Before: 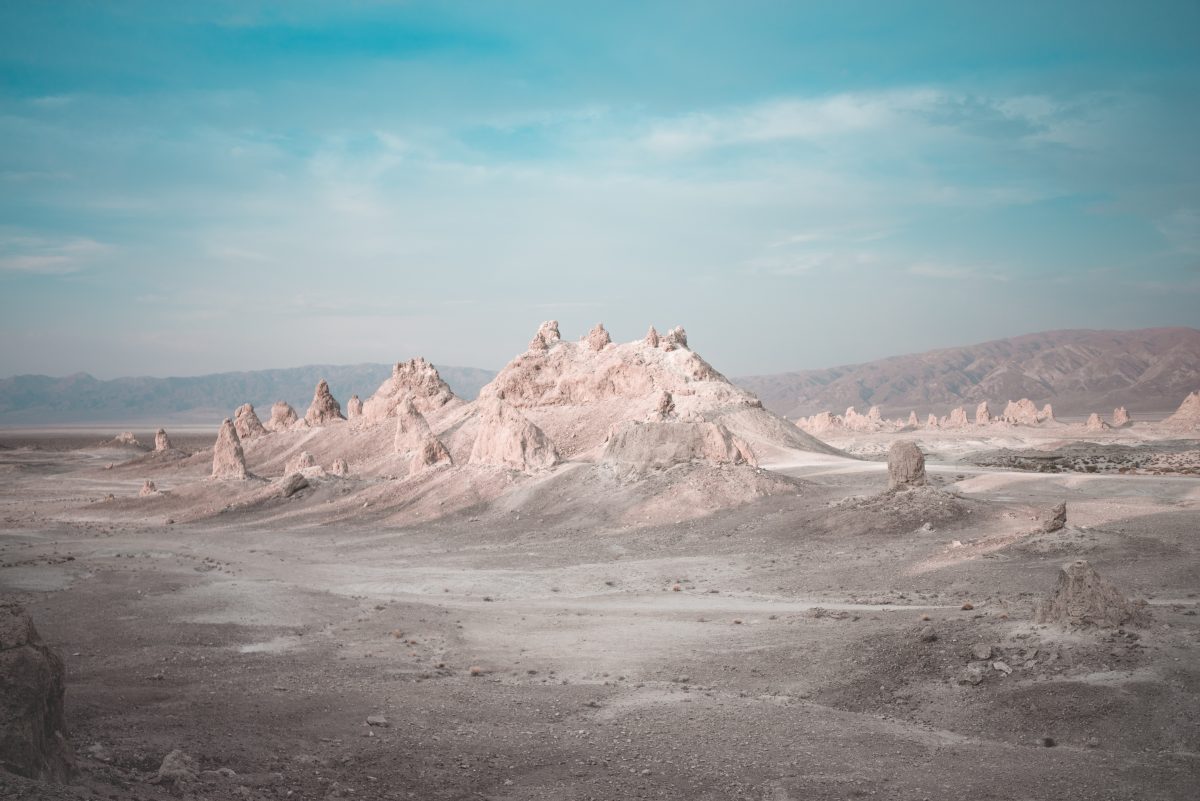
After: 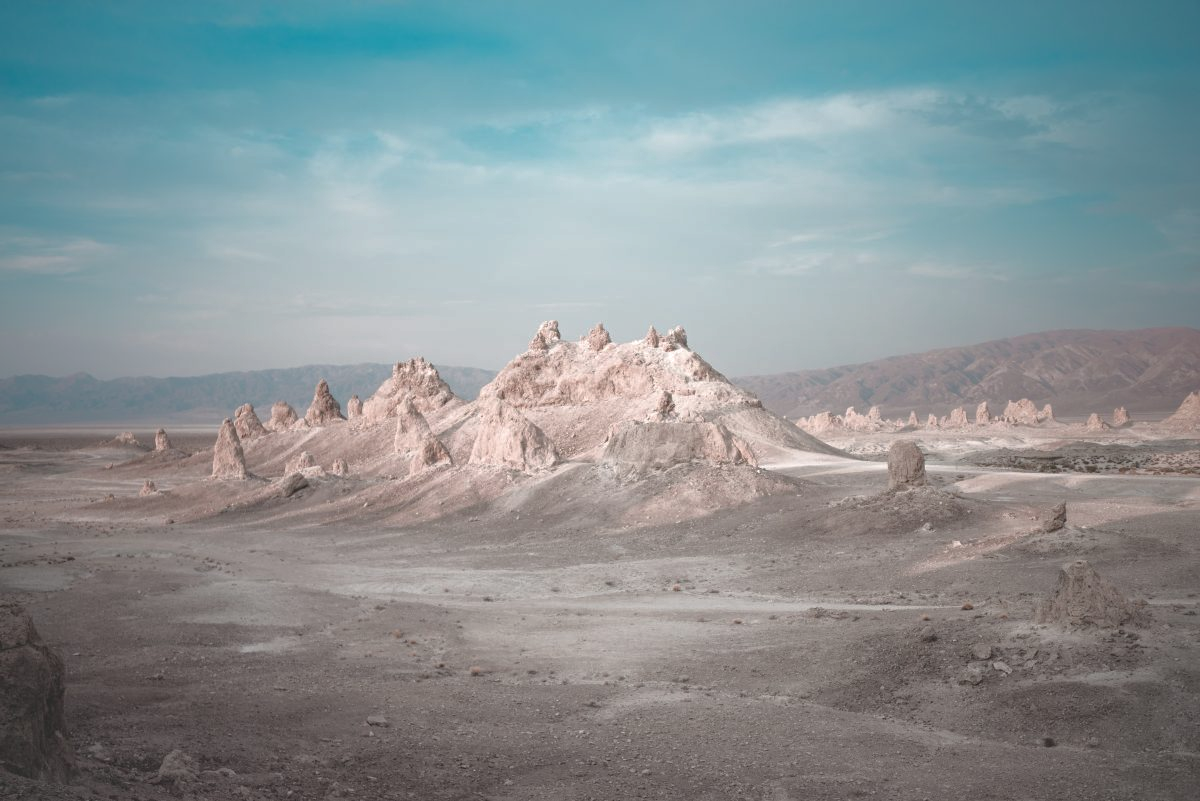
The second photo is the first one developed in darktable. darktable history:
tone equalizer: -8 EV -0.001 EV, -7 EV 0.001 EV, -6 EV -0.004 EV, -5 EV -0.013 EV, -4 EV -0.072 EV, -3 EV -0.208 EV, -2 EV -0.283 EV, -1 EV 0.106 EV, +0 EV 0.317 EV, edges refinement/feathering 500, mask exposure compensation -1.57 EV, preserve details no
